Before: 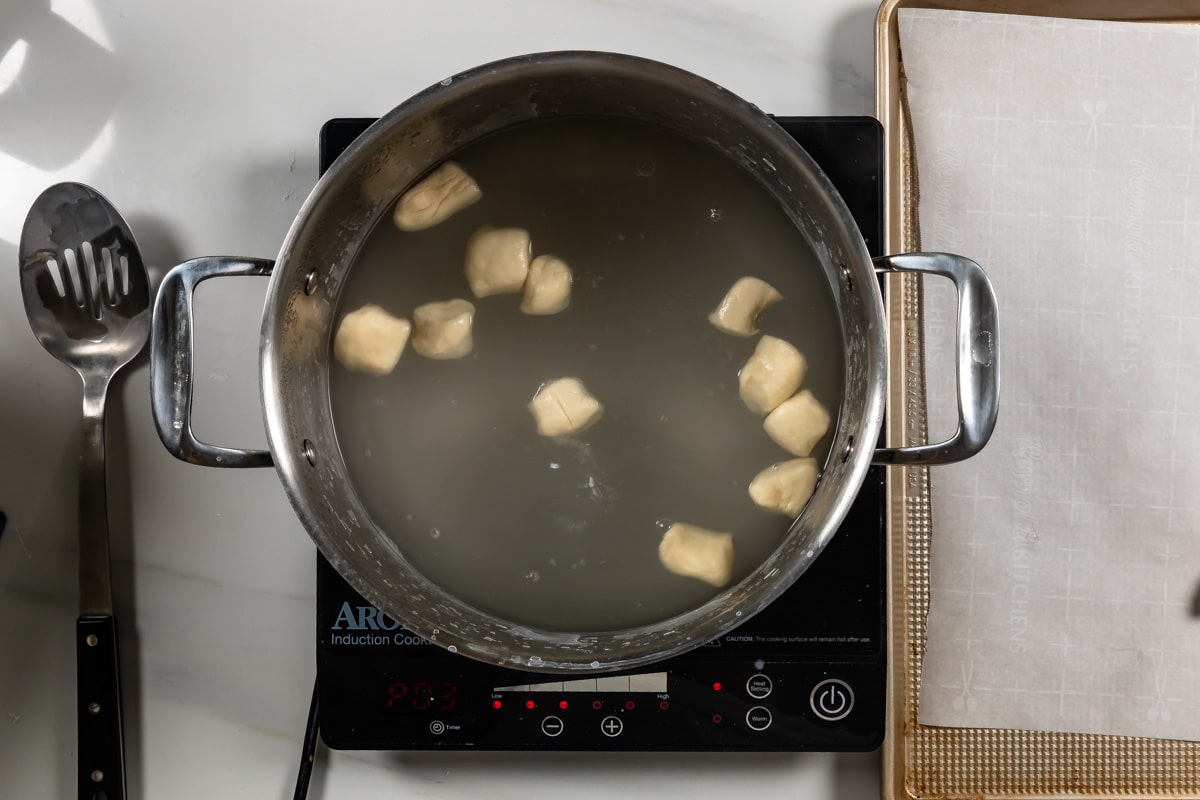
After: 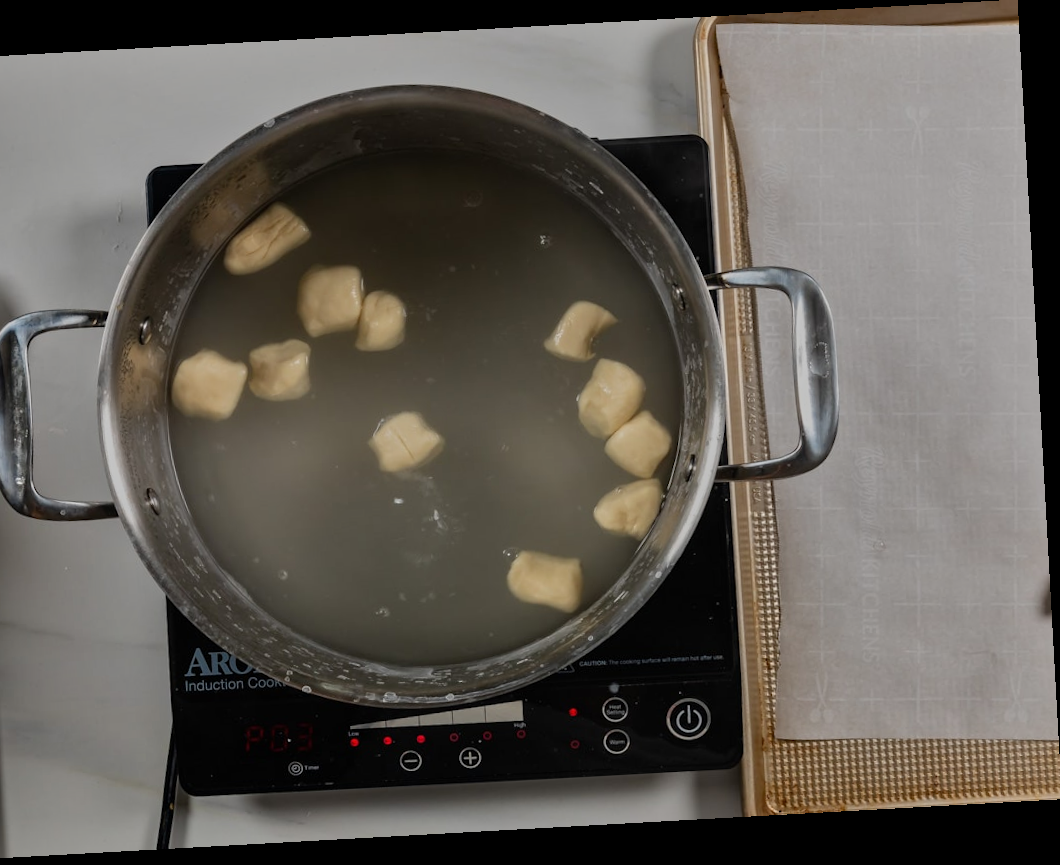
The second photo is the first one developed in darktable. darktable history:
crop and rotate: left 14.584%
tone equalizer: -8 EV -0.002 EV, -7 EV 0.005 EV, -6 EV -0.008 EV, -5 EV 0.007 EV, -4 EV -0.042 EV, -3 EV -0.233 EV, -2 EV -0.662 EV, -1 EV -0.983 EV, +0 EV -0.969 EV, smoothing diameter 2%, edges refinement/feathering 20, mask exposure compensation -1.57 EV, filter diffusion 5
rotate and perspective: rotation -3.18°, automatic cropping off
